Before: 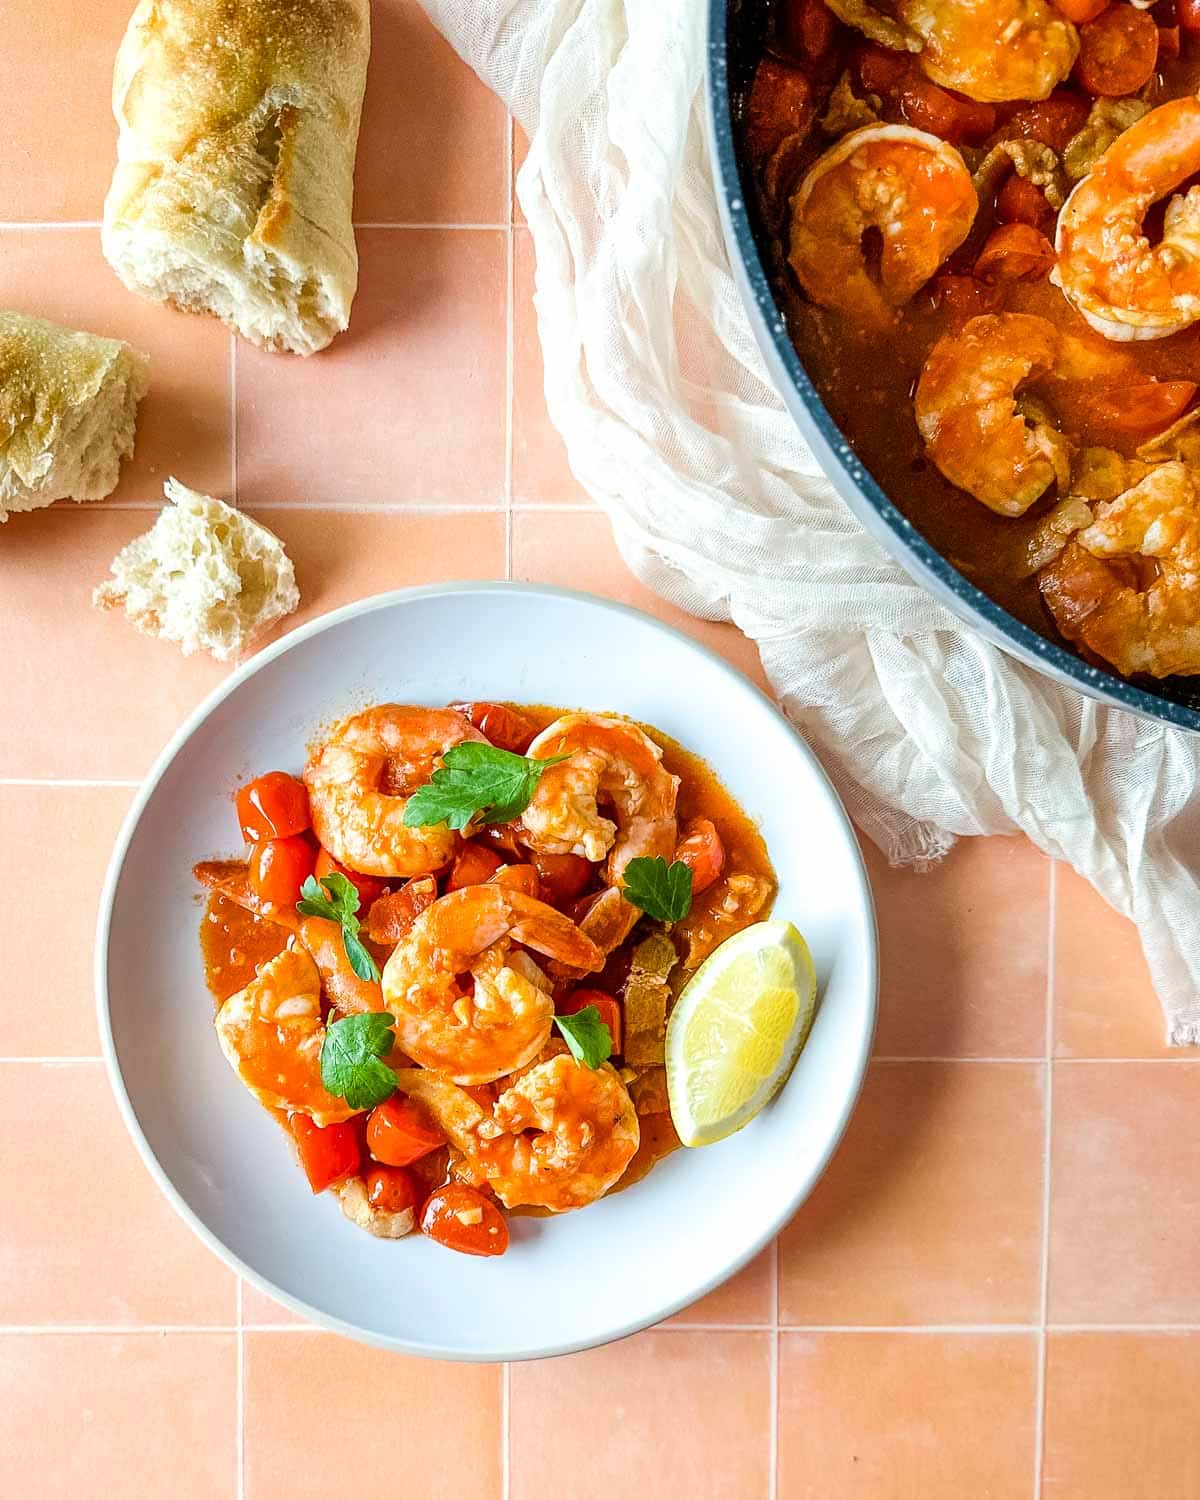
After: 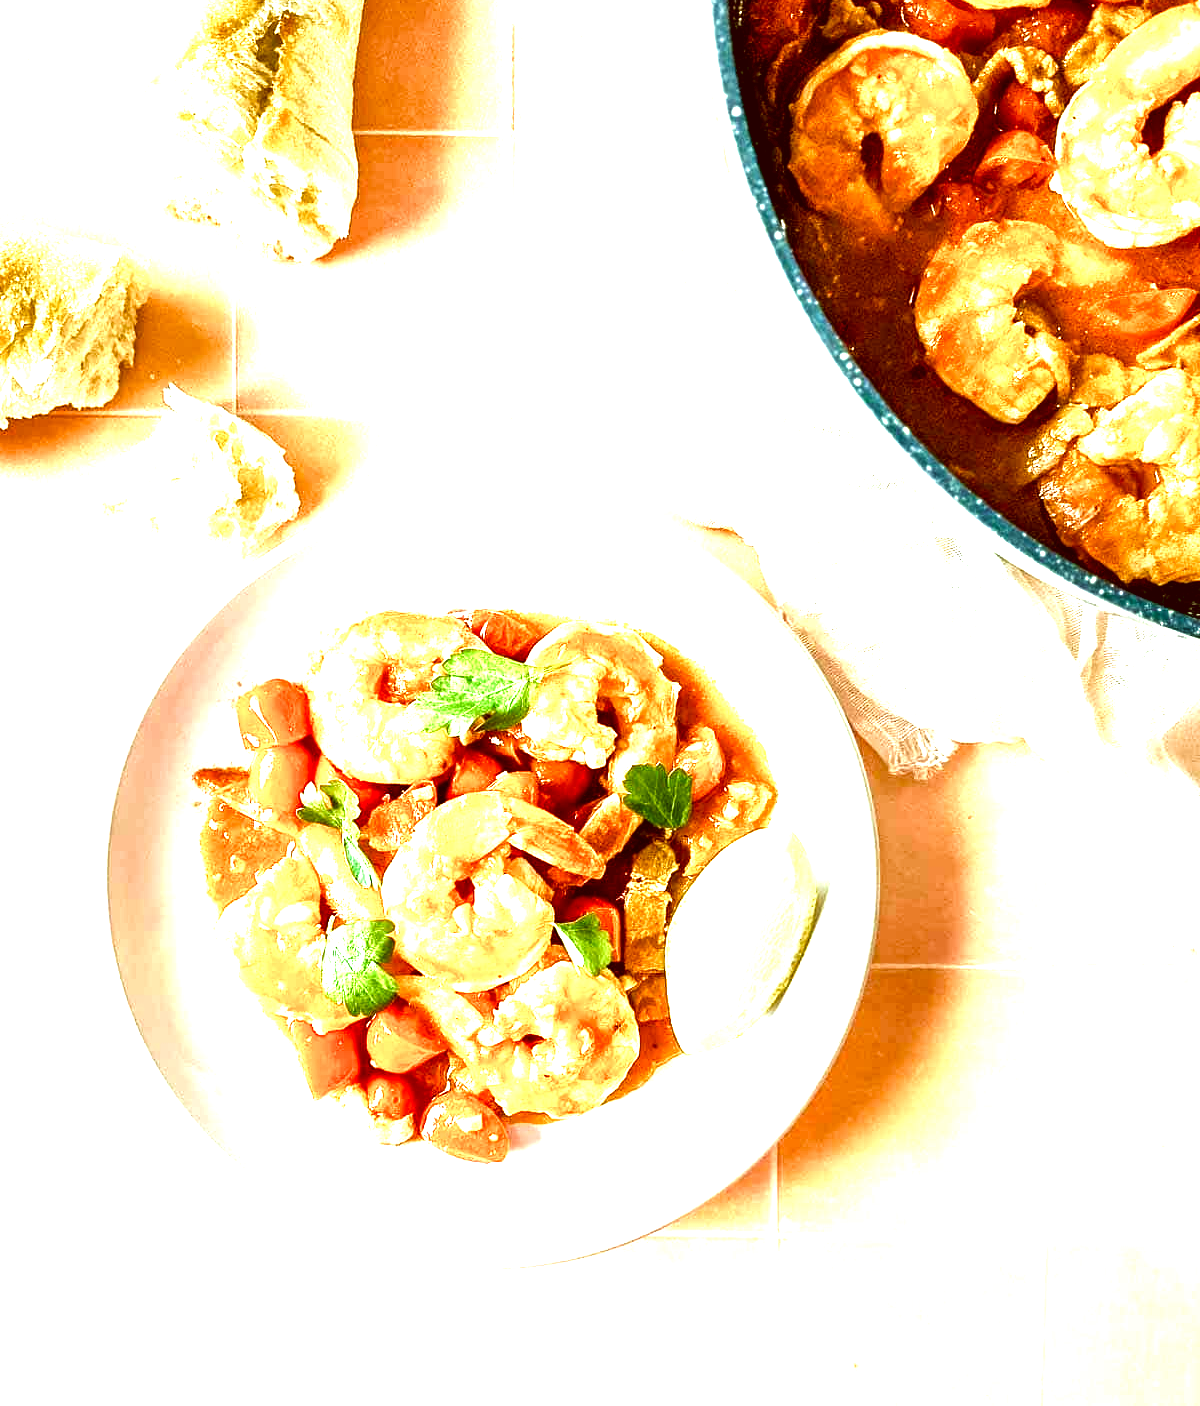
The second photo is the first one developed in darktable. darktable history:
white balance: emerald 1
crop and rotate: top 6.25%
exposure: black level correction 0, exposure 1.1 EV, compensate exposure bias true, compensate highlight preservation false
color correction: highlights a* -5.3, highlights b* 9.8, shadows a* 9.8, shadows b* 24.26
color balance rgb: shadows lift › chroma 2.79%, shadows lift › hue 190.66°, power › hue 171.85°, highlights gain › chroma 2.16%, highlights gain › hue 75.26°, global offset › luminance -0.51%, perceptual saturation grading › highlights -33.8%, perceptual saturation grading › mid-tones 14.98%, perceptual saturation grading › shadows 48.43%, perceptual brilliance grading › highlights 15.68%, perceptual brilliance grading › mid-tones 6.62%, perceptual brilliance grading › shadows -14.98%, global vibrance 11.32%, contrast 5.05%
levels: levels [0, 0.476, 0.951]
velvia: on, module defaults
